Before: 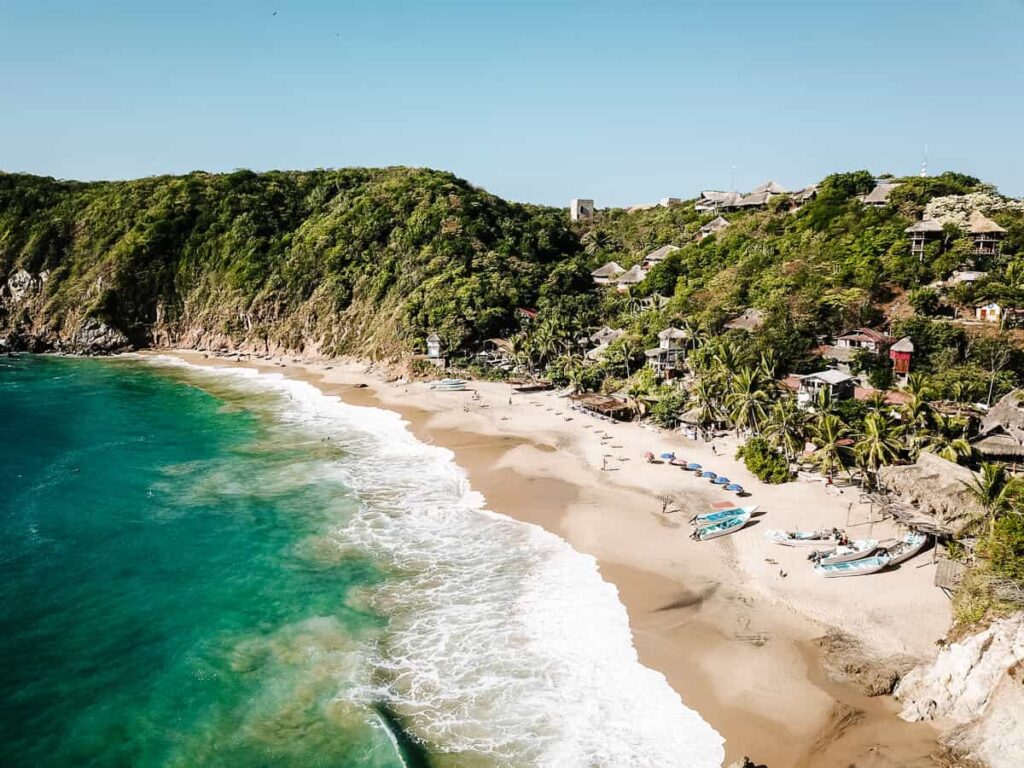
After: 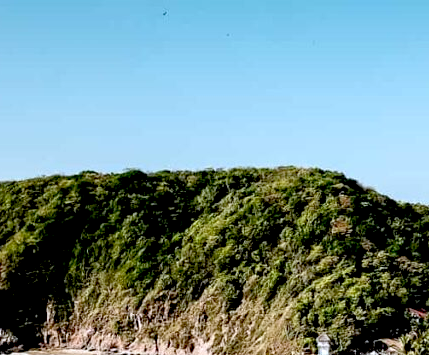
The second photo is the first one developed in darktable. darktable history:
color correction: highlights a* -0.772, highlights b* -8.92
crop and rotate: left 10.817%, top 0.062%, right 47.194%, bottom 53.626%
exposure: black level correction 0.025, exposure 0.182 EV, compensate highlight preservation false
